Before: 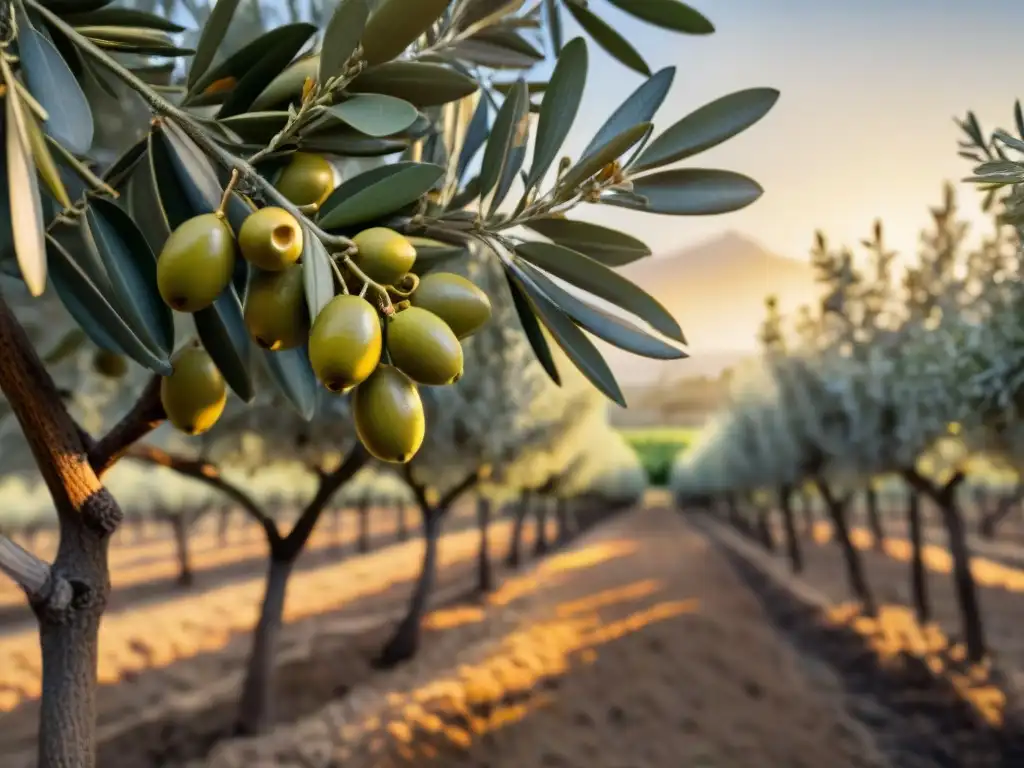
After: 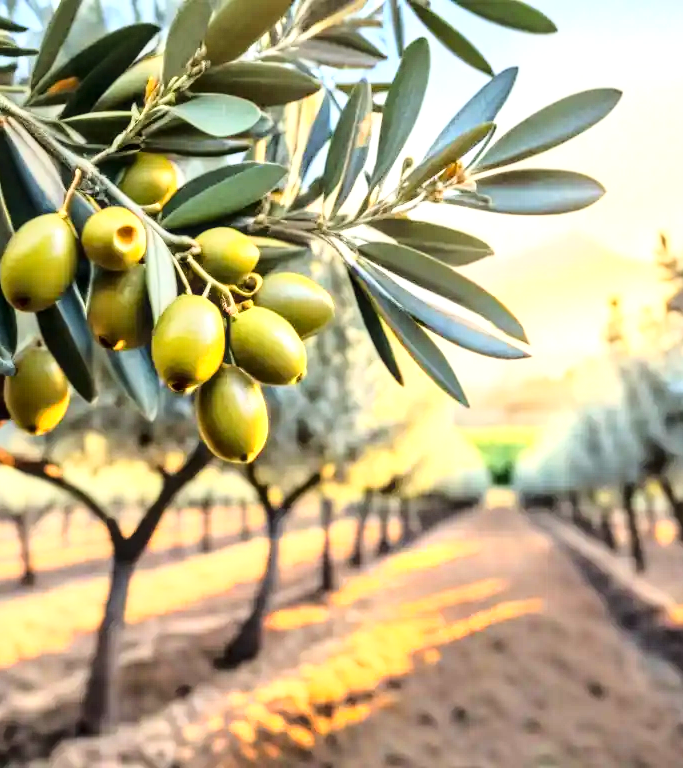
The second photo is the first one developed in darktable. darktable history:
base curve: curves: ch0 [(0, 0) (0.028, 0.03) (0.121, 0.232) (0.46, 0.748) (0.859, 0.968) (1, 1)]
crop: left 15.411%, right 17.86%
exposure: black level correction 0.001, exposure 0.956 EV, compensate exposure bias true, compensate highlight preservation false
local contrast: on, module defaults
